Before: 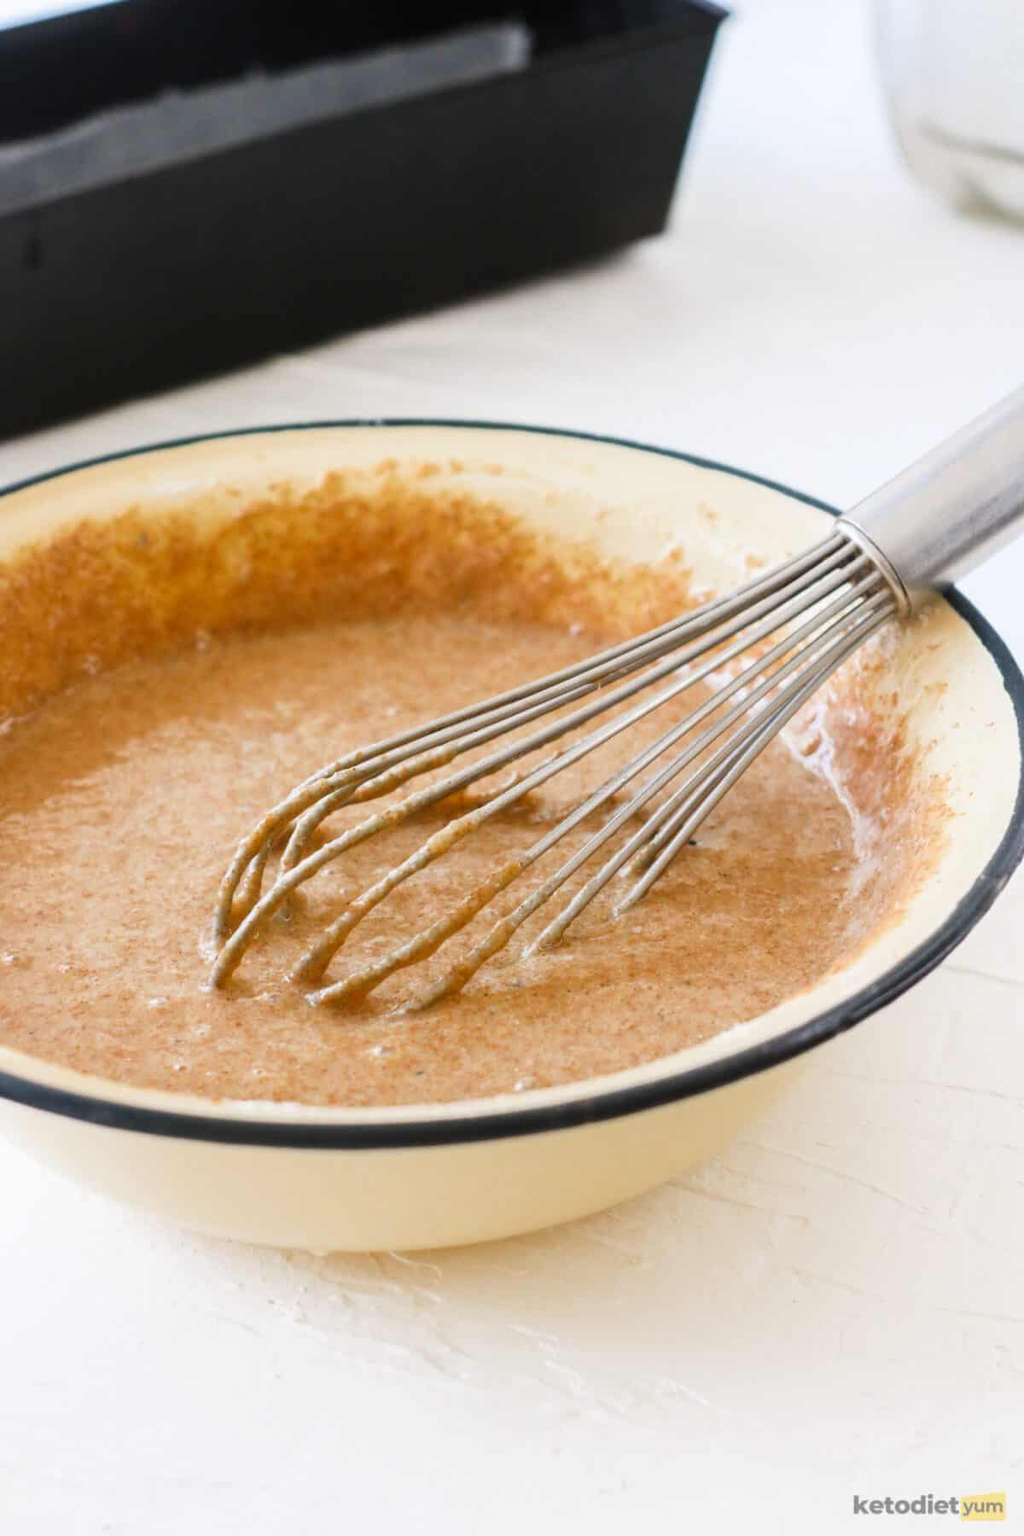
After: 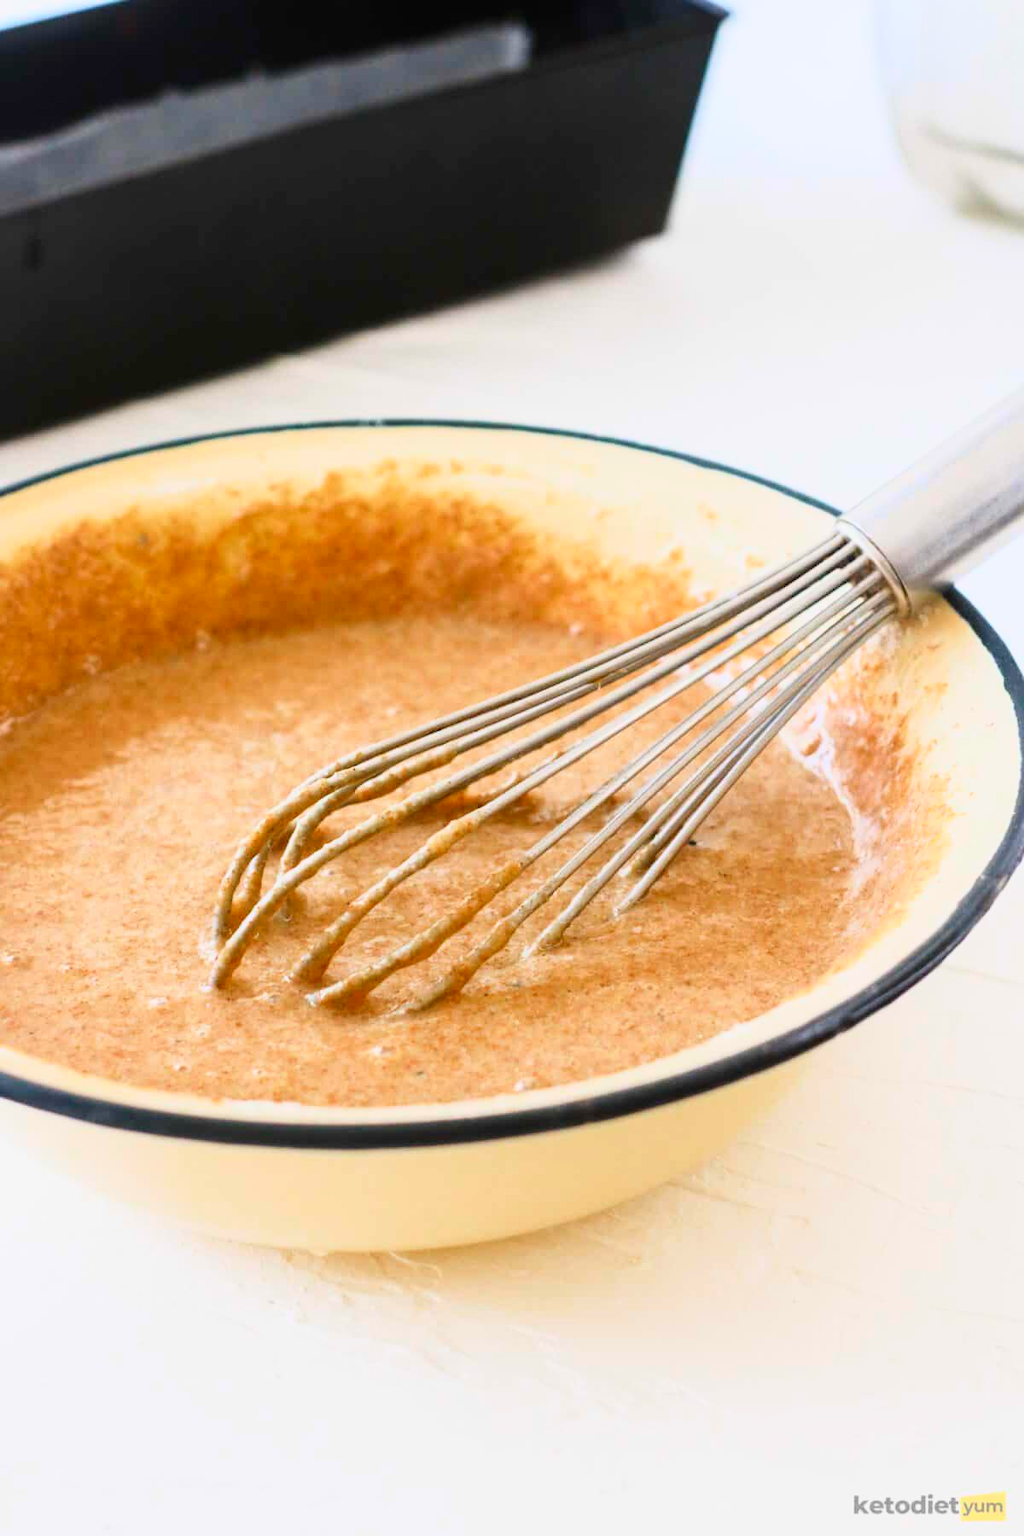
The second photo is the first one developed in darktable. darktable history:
tone curve: curves: ch0 [(0, 0) (0.091, 0.077) (0.517, 0.574) (0.745, 0.82) (0.844, 0.908) (0.909, 0.942) (1, 0.973)]; ch1 [(0, 0) (0.437, 0.404) (0.5, 0.5) (0.534, 0.546) (0.58, 0.603) (0.616, 0.649) (1, 1)]; ch2 [(0, 0) (0.442, 0.415) (0.5, 0.5) (0.535, 0.547) (0.585, 0.62) (1, 1)], color space Lab, independent channels, preserve colors none
